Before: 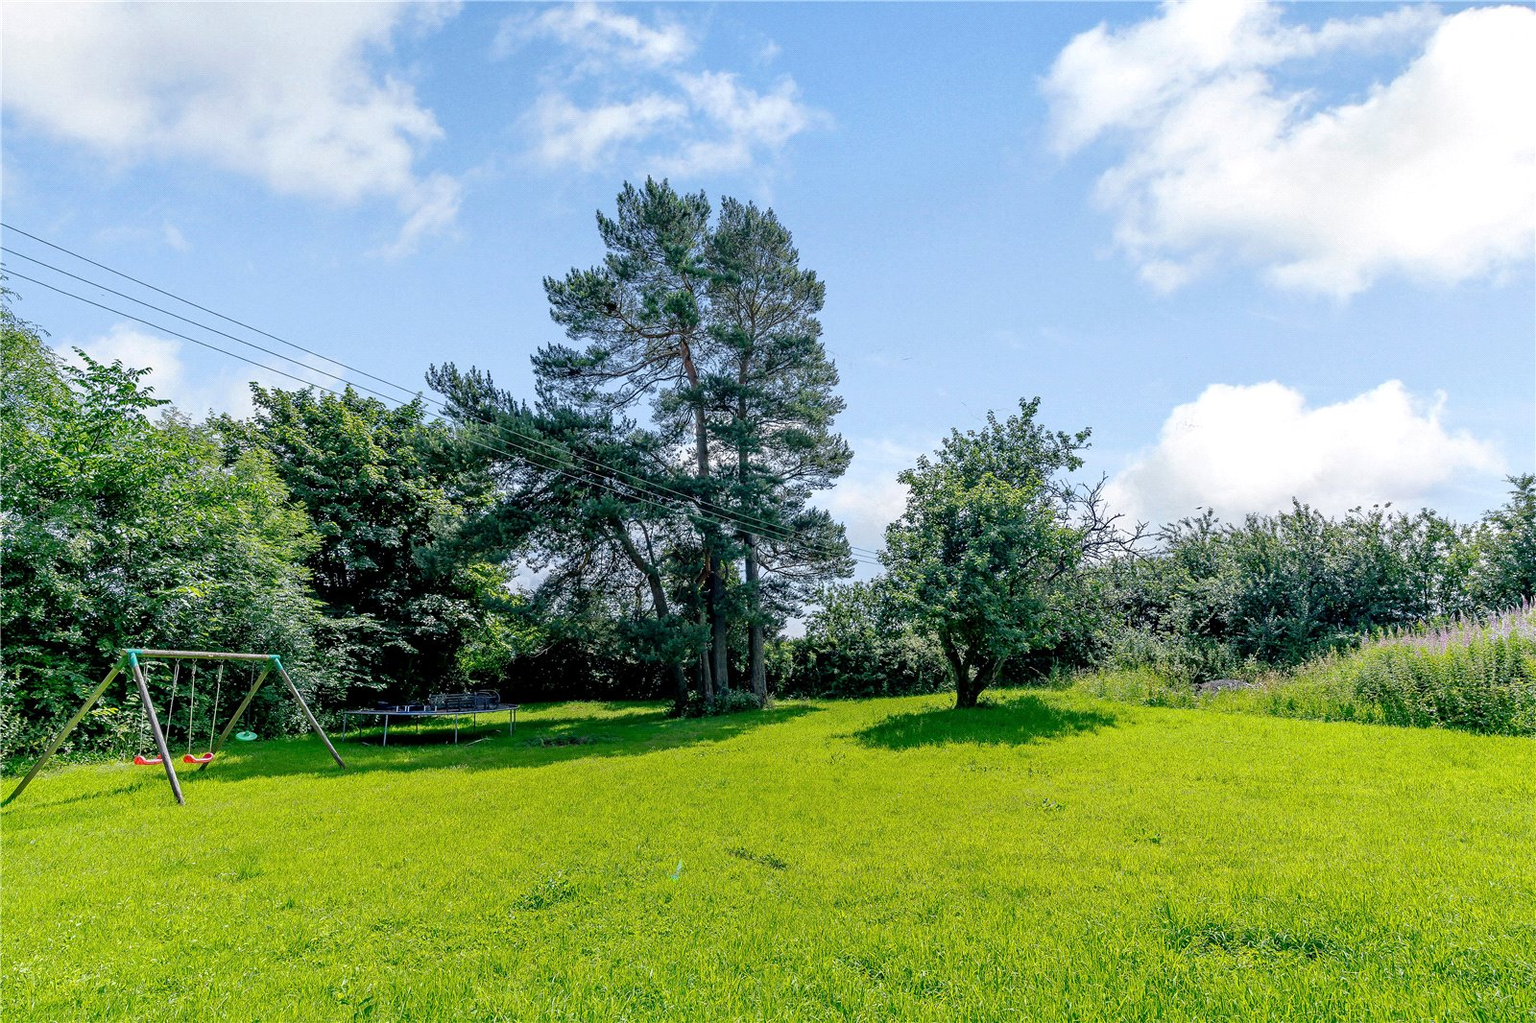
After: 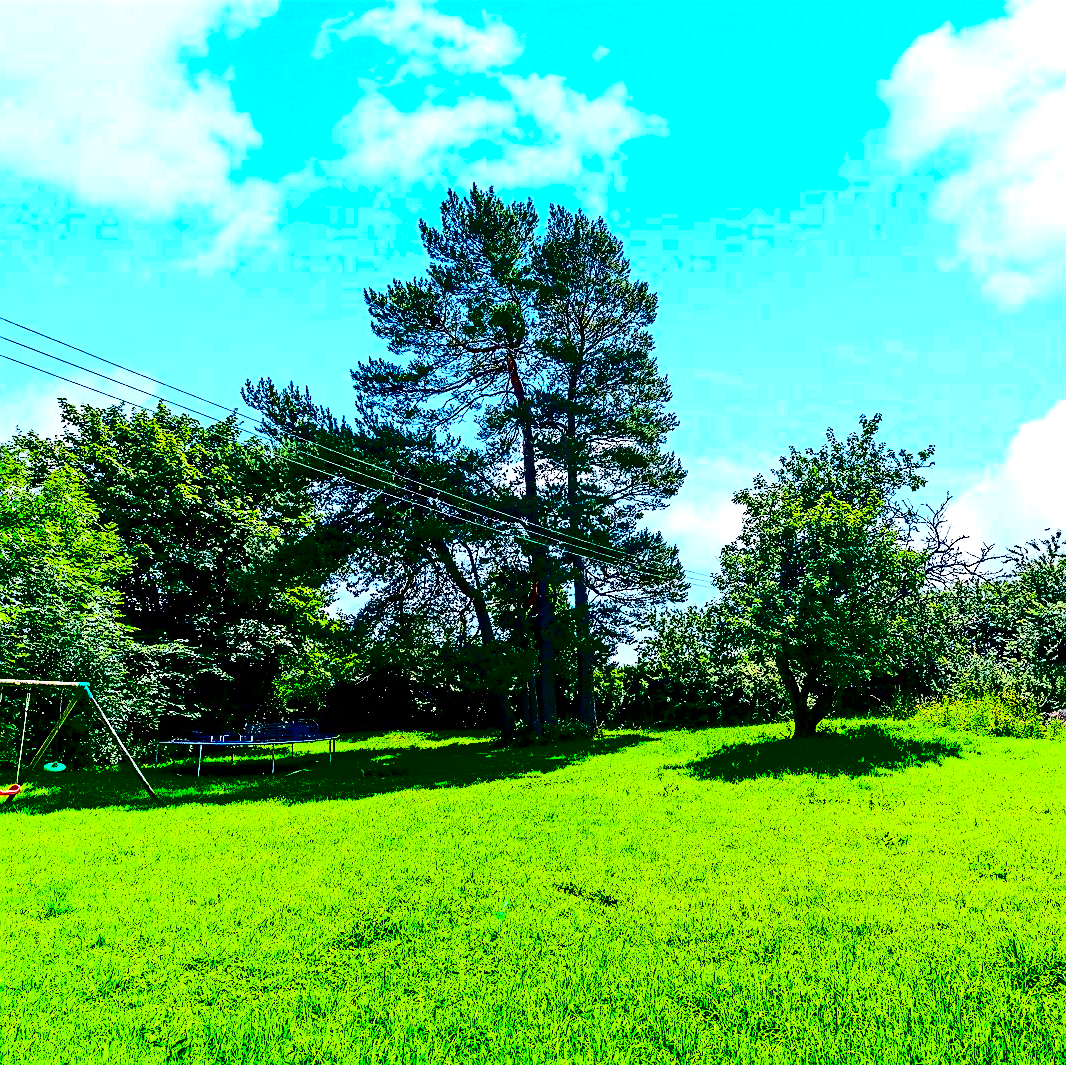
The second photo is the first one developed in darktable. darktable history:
contrast brightness saturation: contrast 0.77, brightness -1, saturation 1
sharpen: on, module defaults
exposure: exposure 0.574 EV, compensate highlight preservation false
crop and rotate: left 12.648%, right 20.685%
color balance rgb: perceptual saturation grading › global saturation 20%, global vibrance 20%
